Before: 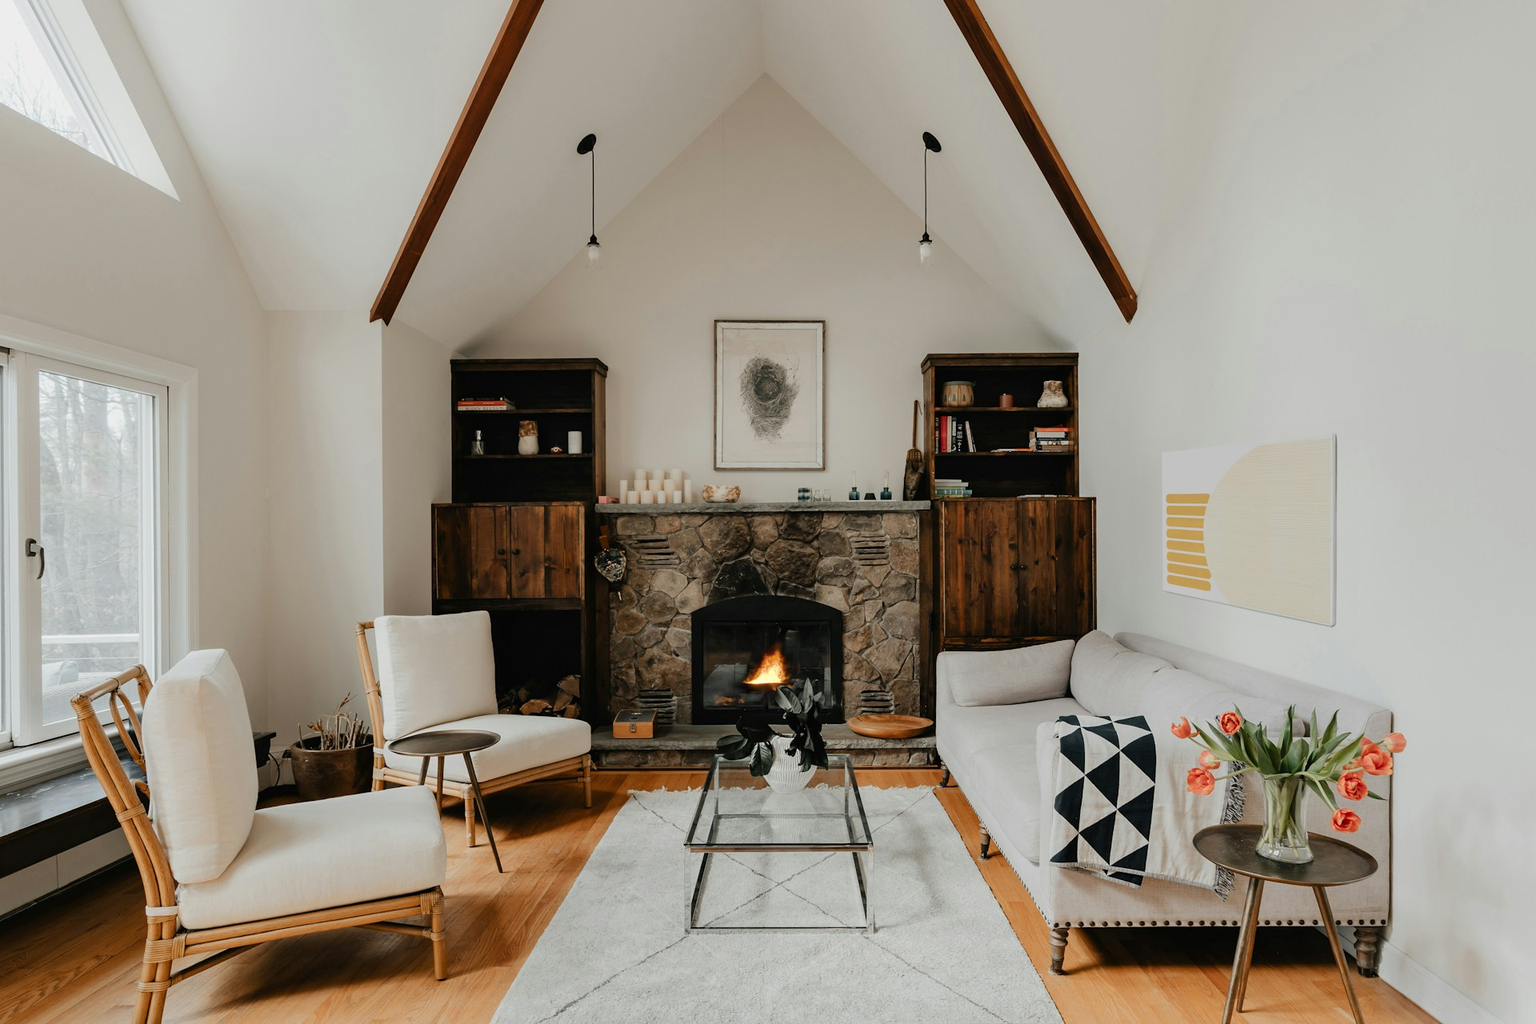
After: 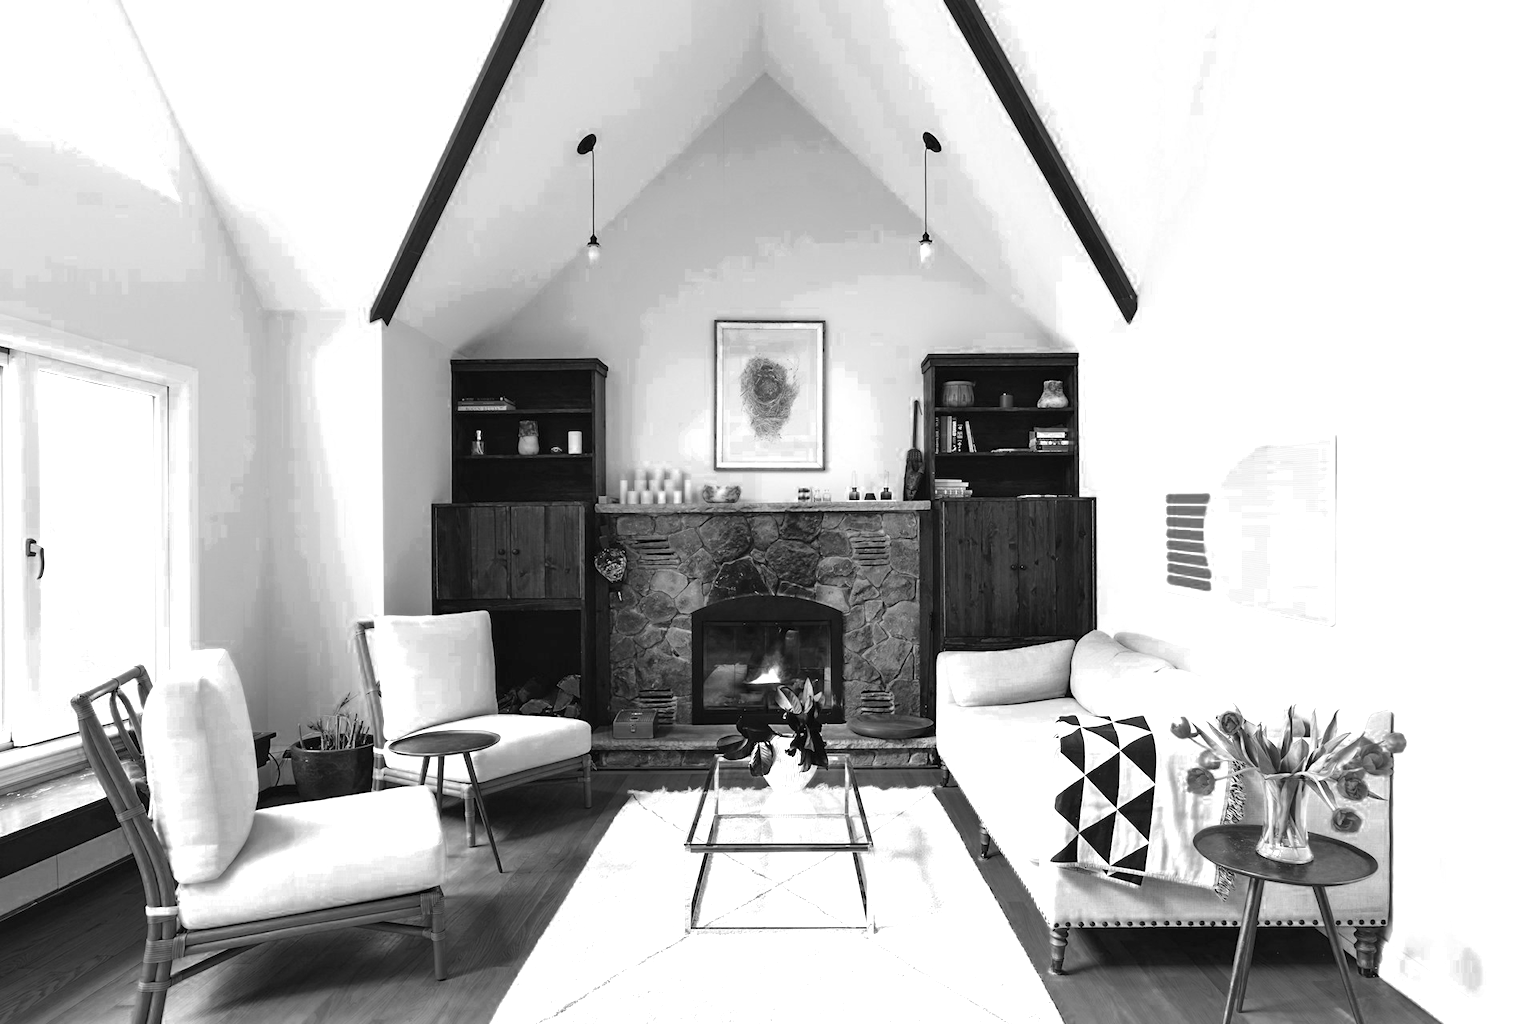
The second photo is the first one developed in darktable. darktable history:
exposure: black level correction 0, exposure 1.379 EV, compensate exposure bias true, compensate highlight preservation false
color zones: curves: ch0 [(0.002, 0.429) (0.121, 0.212) (0.198, 0.113) (0.276, 0.344) (0.331, 0.541) (0.41, 0.56) (0.482, 0.289) (0.619, 0.227) (0.721, 0.18) (0.821, 0.435) (0.928, 0.555) (1, 0.587)]; ch1 [(0, 0) (0.143, 0) (0.286, 0) (0.429, 0) (0.571, 0) (0.714, 0) (0.857, 0)]
